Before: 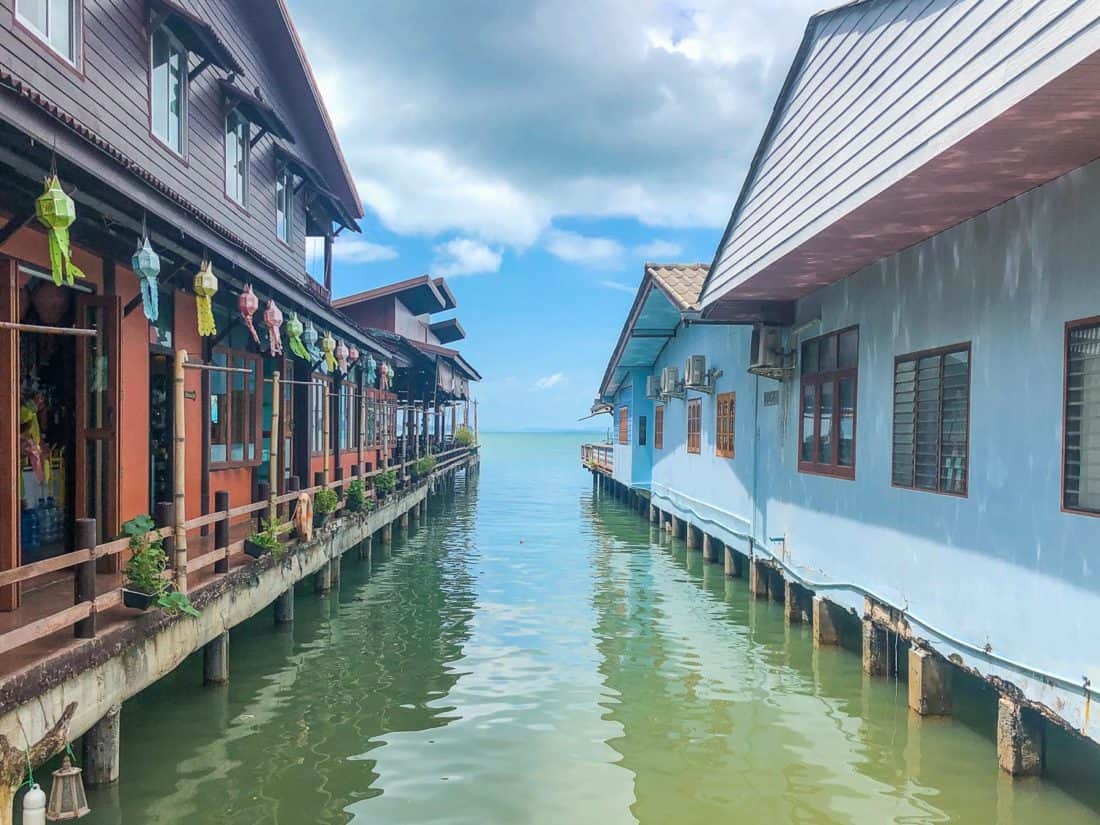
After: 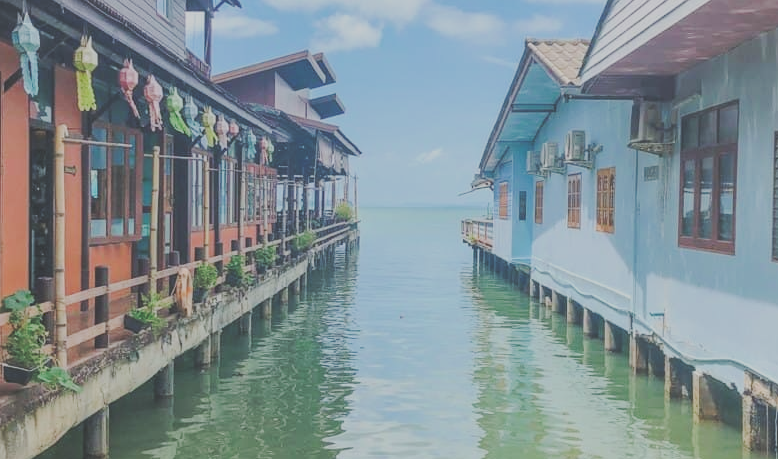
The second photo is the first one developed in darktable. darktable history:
crop: left 10.916%, top 27.372%, right 18.292%, bottom 16.97%
filmic rgb: middle gray luminance 18.29%, black relative exposure -10.44 EV, white relative exposure 3.41 EV, target black luminance 0%, hardness 6.06, latitude 98.19%, contrast 0.846, shadows ↔ highlights balance 0.6%
tone curve: curves: ch0 [(0, 0) (0.003, 0.217) (0.011, 0.217) (0.025, 0.229) (0.044, 0.243) (0.069, 0.253) (0.1, 0.265) (0.136, 0.281) (0.177, 0.305) (0.224, 0.331) (0.277, 0.369) (0.335, 0.415) (0.399, 0.472) (0.468, 0.543) (0.543, 0.609) (0.623, 0.676) (0.709, 0.734) (0.801, 0.798) (0.898, 0.849) (1, 1)], preserve colors none
color zones: curves: ch2 [(0, 0.5) (0.143, 0.517) (0.286, 0.571) (0.429, 0.522) (0.571, 0.5) (0.714, 0.5) (0.857, 0.5) (1, 0.5)]
